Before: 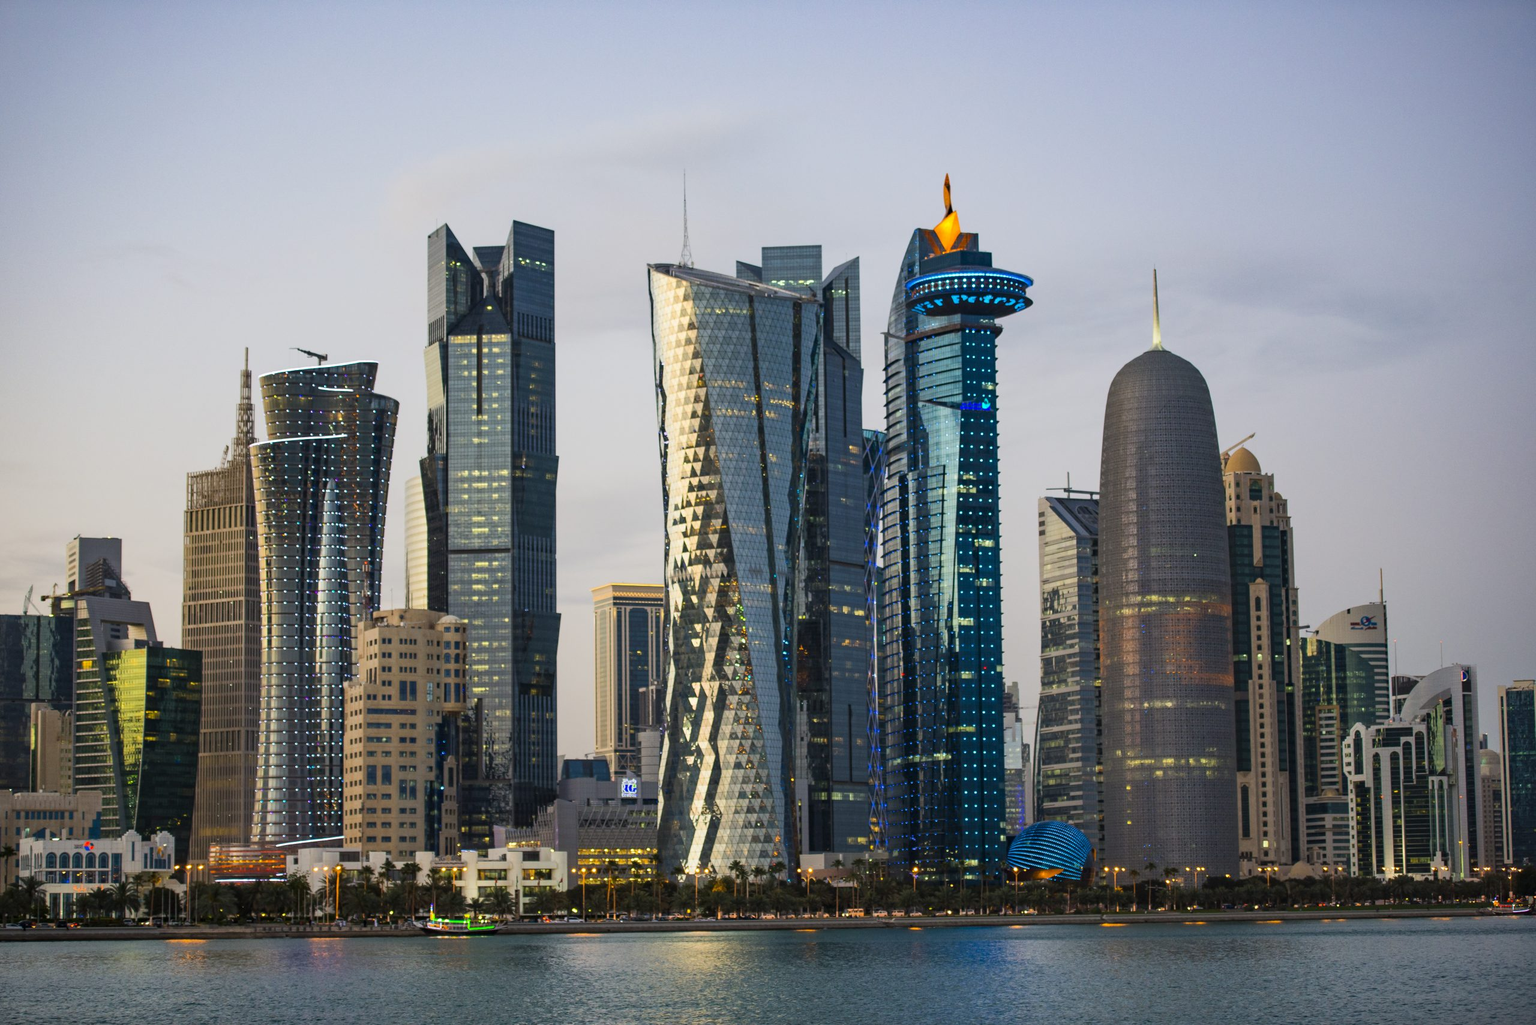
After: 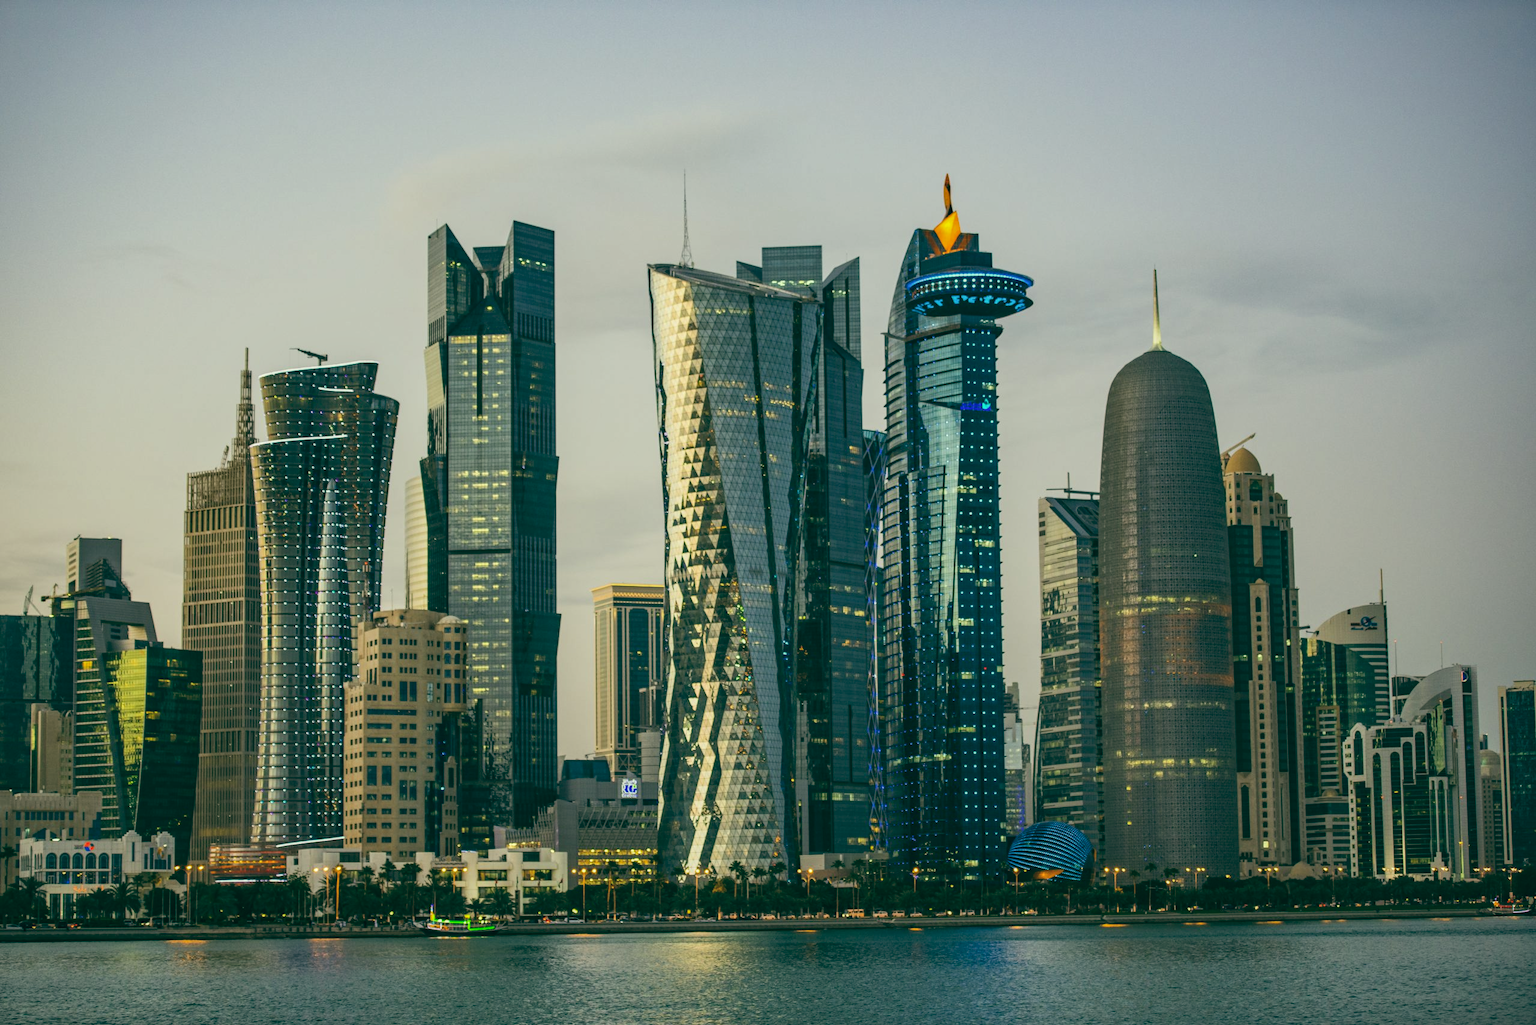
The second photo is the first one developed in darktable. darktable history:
color balance: lift [1.005, 0.99, 1.007, 1.01], gamma [1, 1.034, 1.032, 0.966], gain [0.873, 1.055, 1.067, 0.933]
local contrast: on, module defaults
